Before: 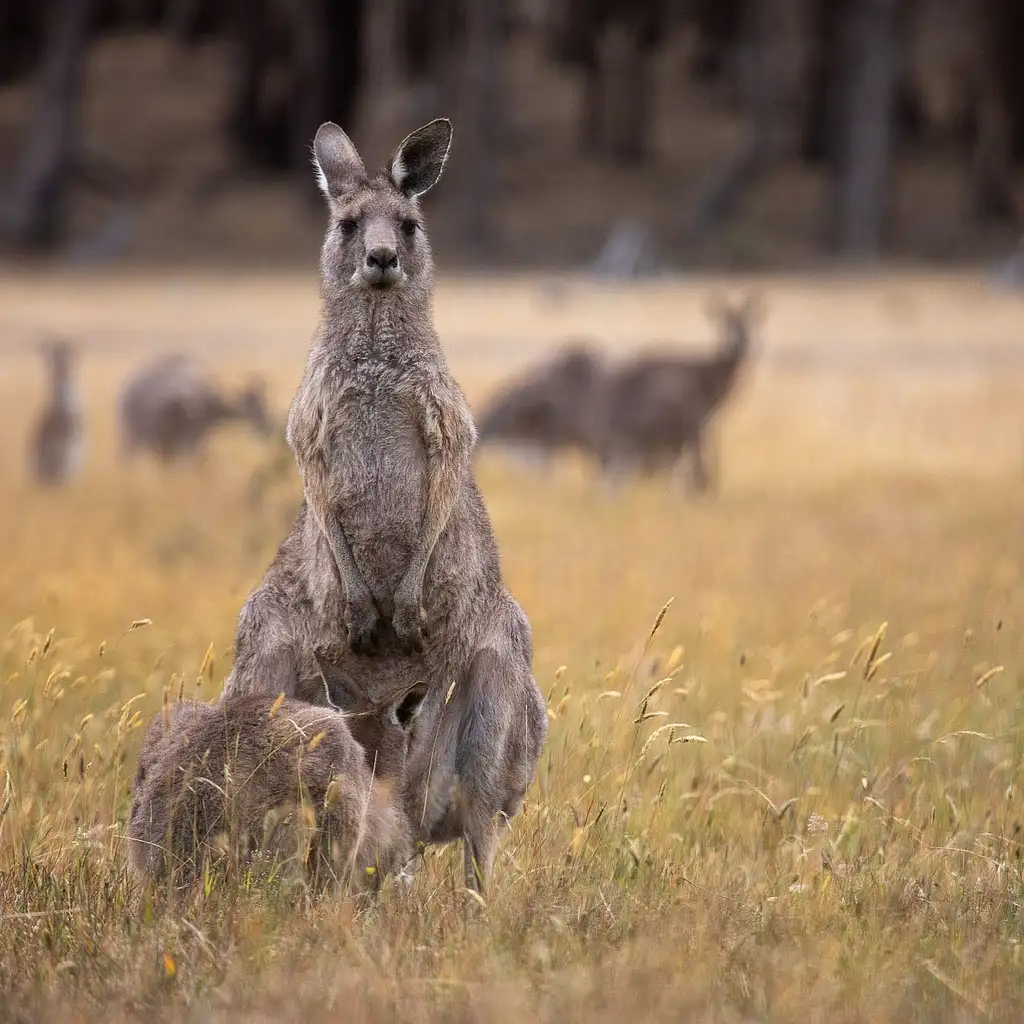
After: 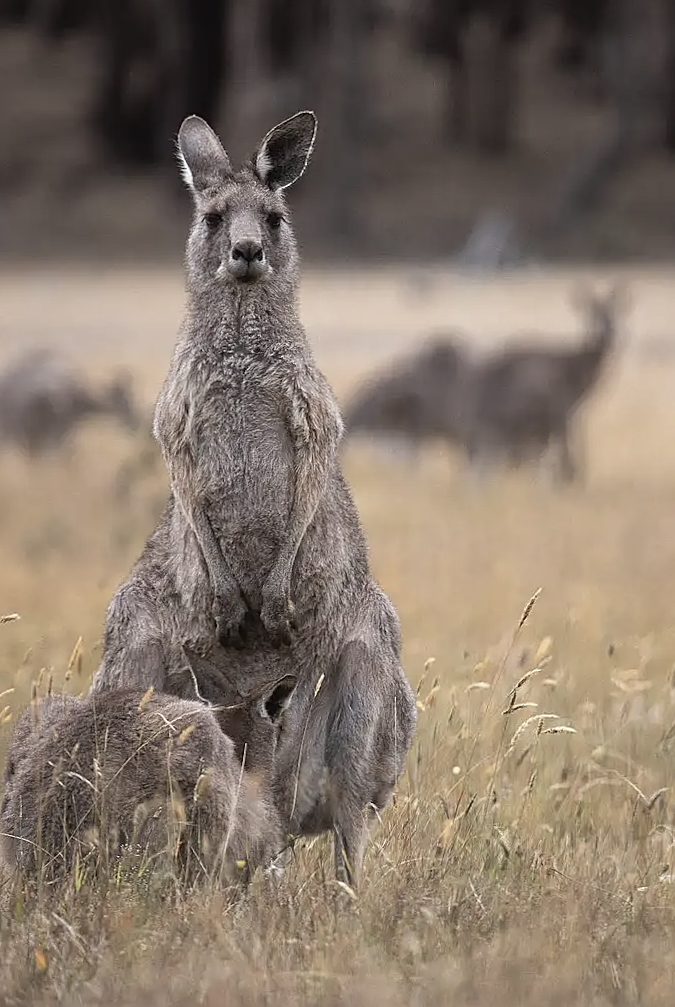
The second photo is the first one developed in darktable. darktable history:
contrast brightness saturation: contrast -0.05, saturation -0.41
crop and rotate: left 12.648%, right 20.685%
sharpen: on, module defaults
rotate and perspective: rotation -0.45°, automatic cropping original format, crop left 0.008, crop right 0.992, crop top 0.012, crop bottom 0.988
